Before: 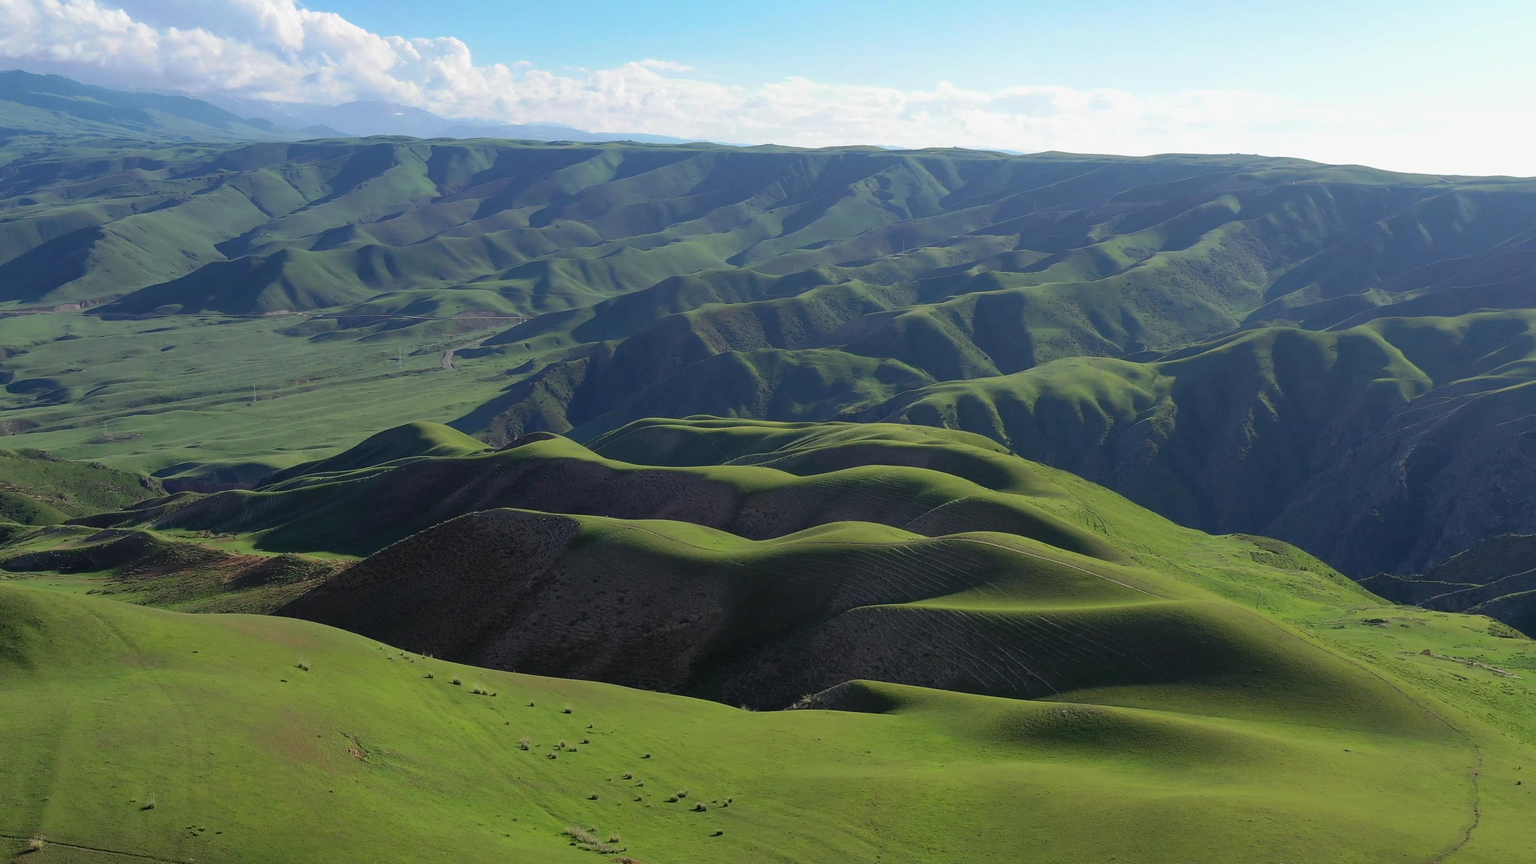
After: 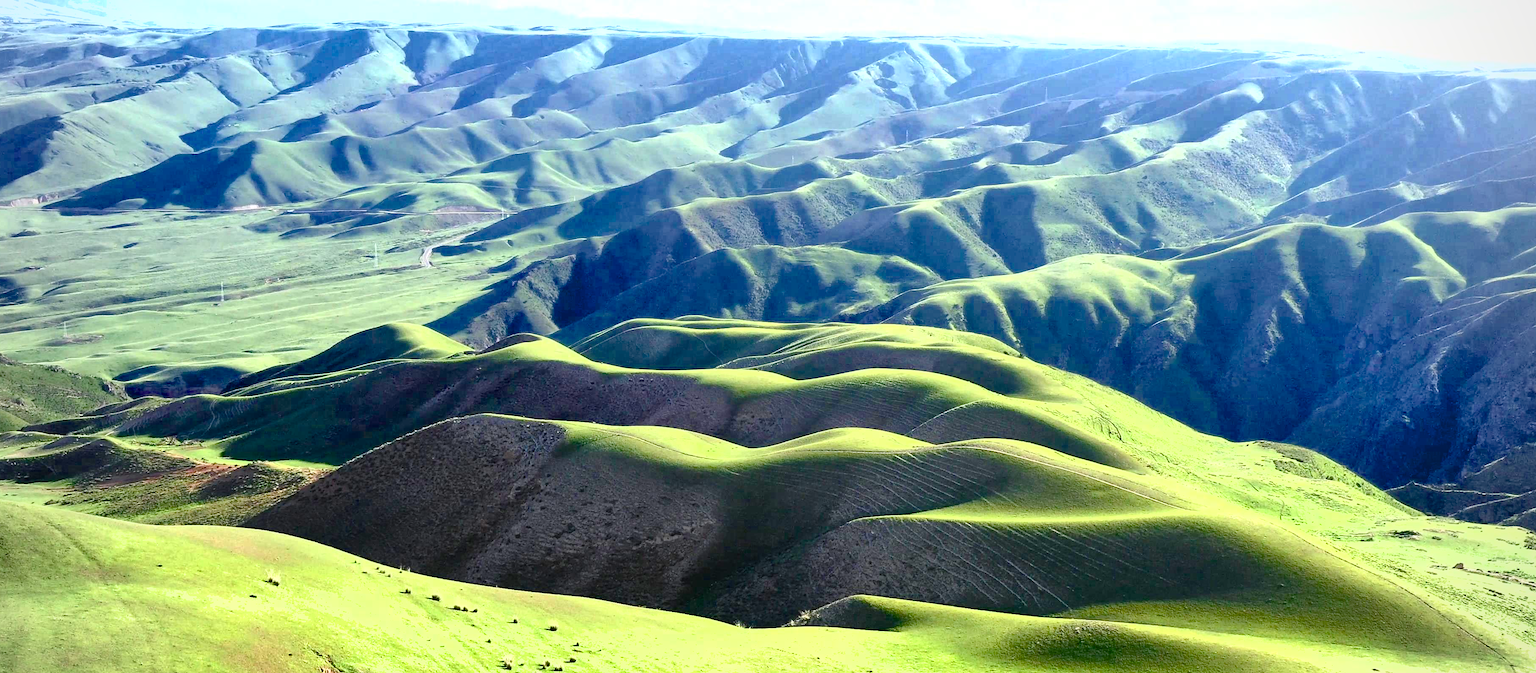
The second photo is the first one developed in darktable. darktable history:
crop and rotate: left 2.916%, top 13.477%, right 2.361%, bottom 12.715%
shadows and highlights: shadows 48.24, highlights -40.55, soften with gaussian
vignetting: fall-off start 79.71%, brightness -0.276
color balance rgb: perceptual saturation grading › global saturation 20%, perceptual saturation grading › highlights -25.499%, perceptual saturation grading › shadows 49.69%, global vibrance 9.456%, contrast 15.024%, saturation formula JzAzBz (2021)
exposure: black level correction 0.001, exposure 1.129 EV, compensate exposure bias true, compensate highlight preservation false
tone equalizer: -8 EV -0.711 EV, -7 EV -0.694 EV, -6 EV -0.626 EV, -5 EV -0.385 EV, -3 EV 0.393 EV, -2 EV 0.6 EV, -1 EV 0.696 EV, +0 EV 0.767 EV
